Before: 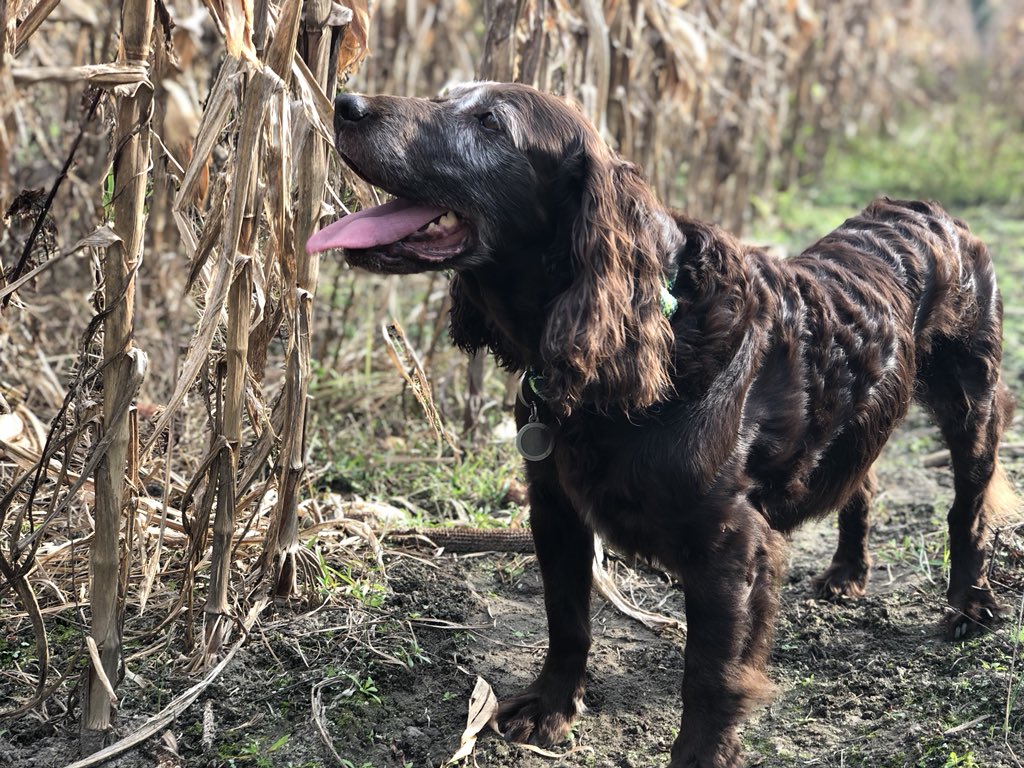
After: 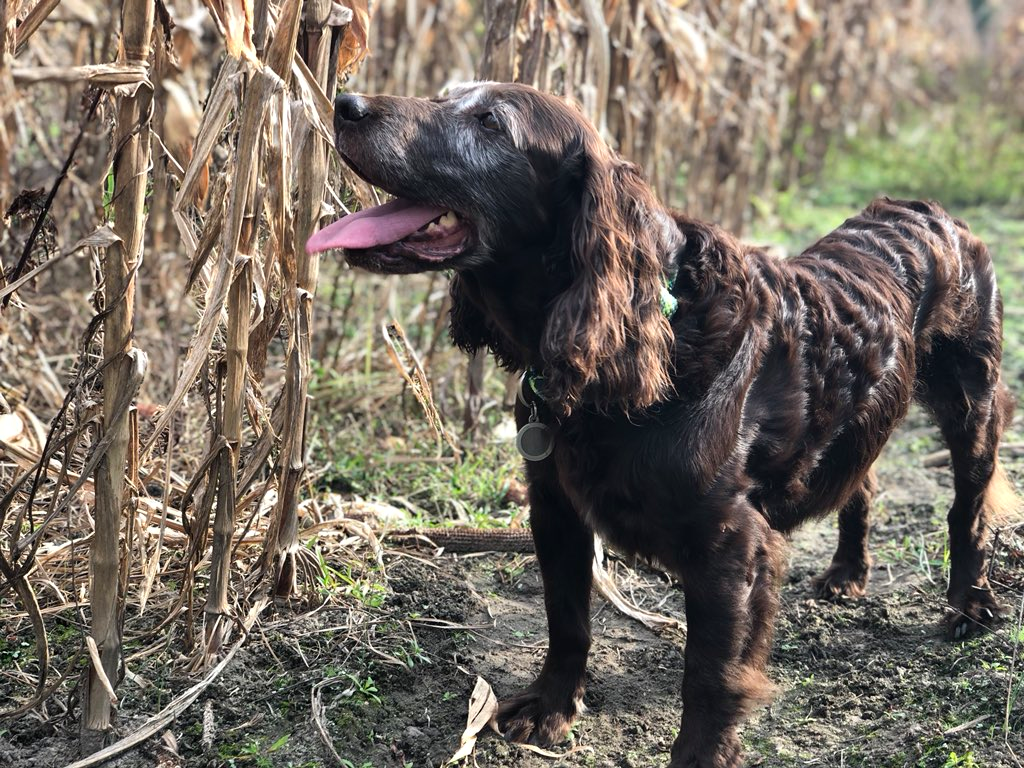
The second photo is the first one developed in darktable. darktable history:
shadows and highlights: shadows 13.71, white point adjustment 1.32, highlights color adjustment 32.08%, soften with gaussian
